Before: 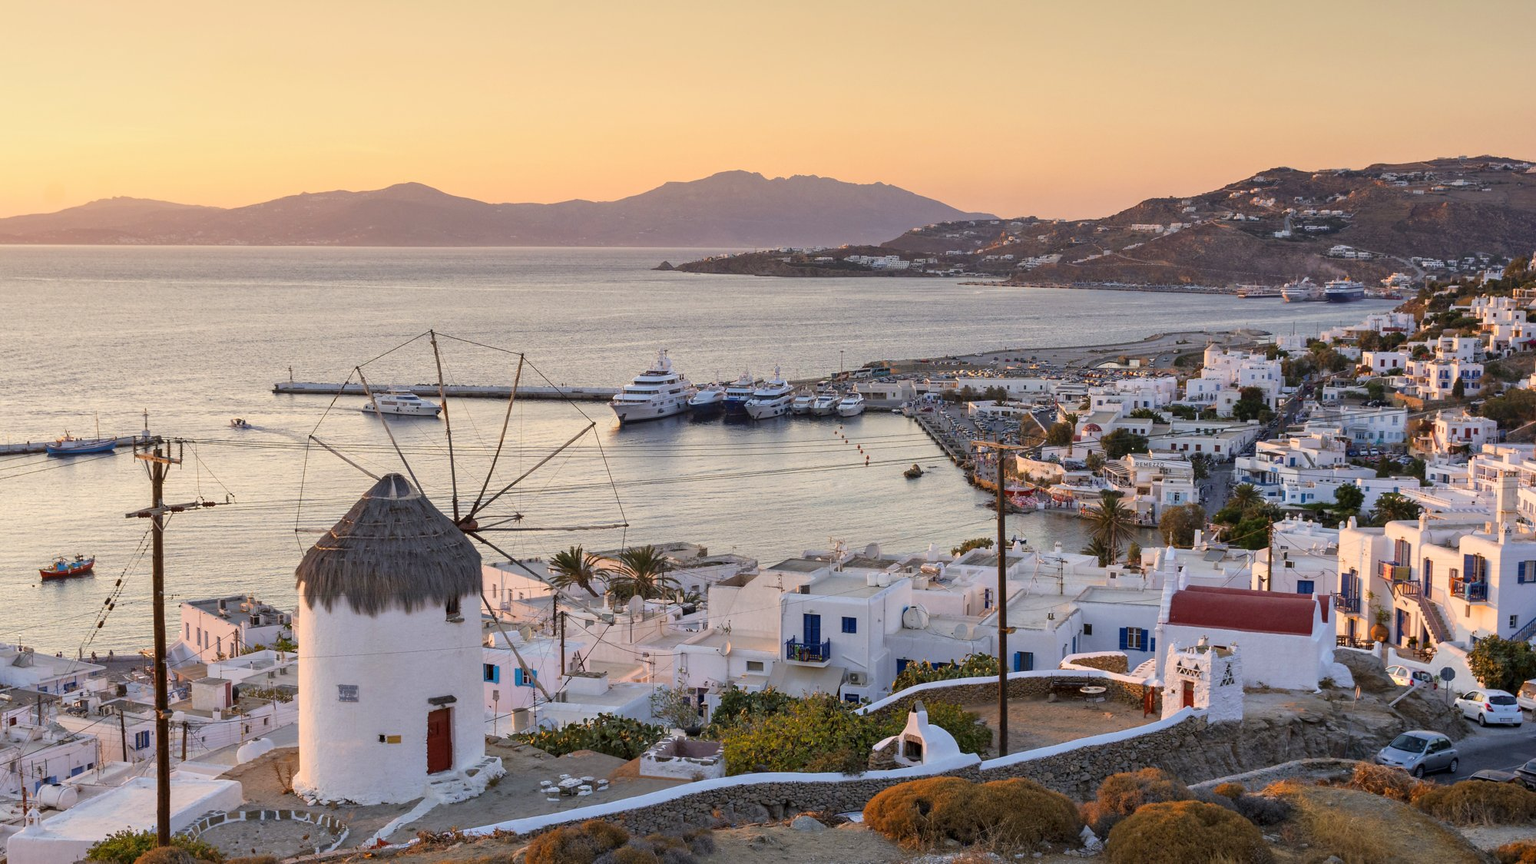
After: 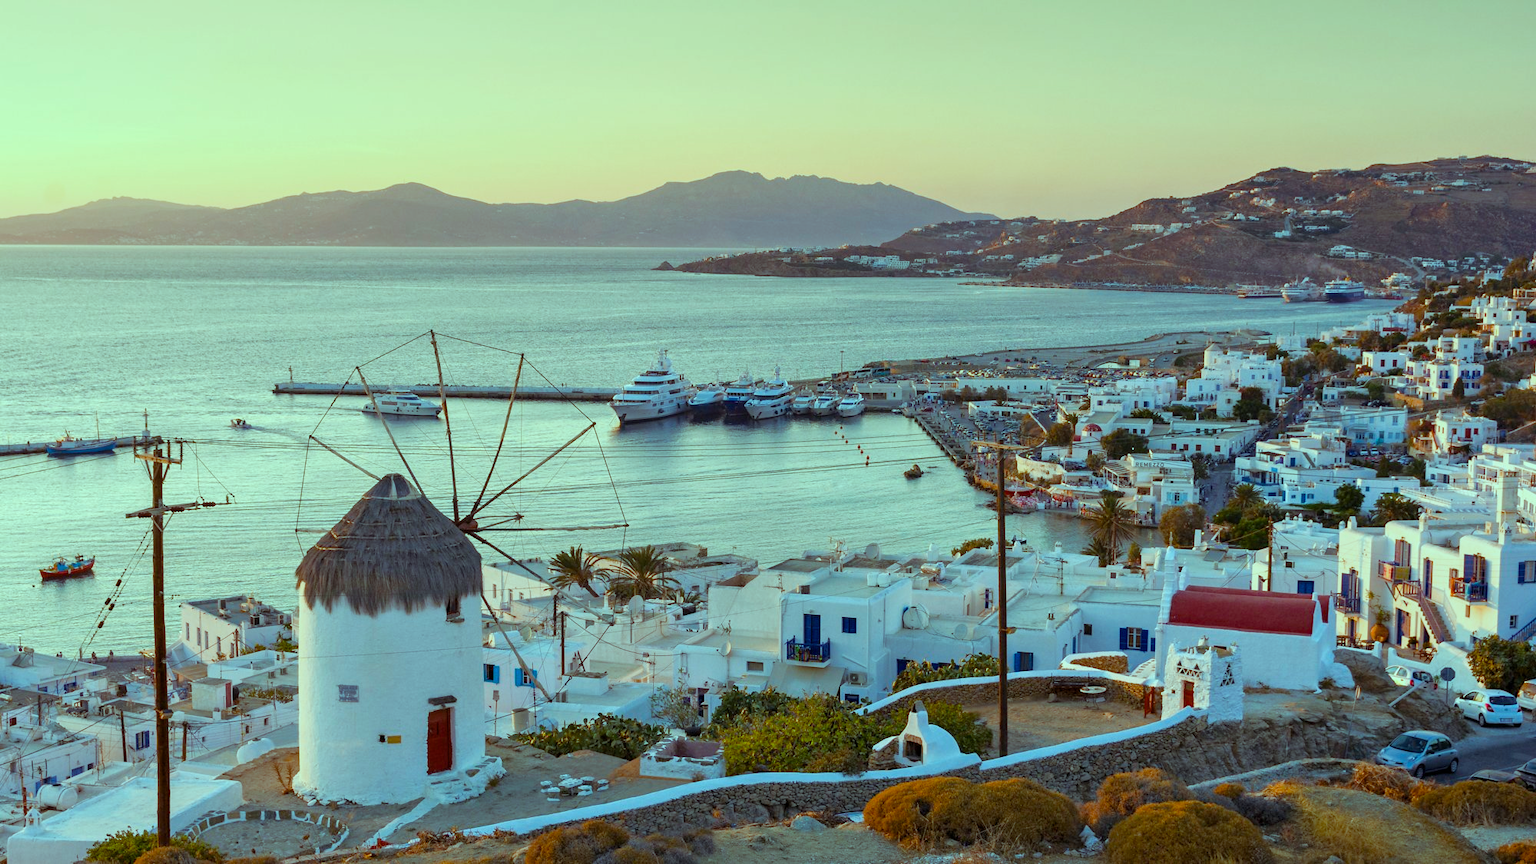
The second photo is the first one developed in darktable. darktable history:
color balance rgb: highlights gain › chroma 7.473%, highlights gain › hue 187.85°, perceptual saturation grading › global saturation 0.923%, perceptual saturation grading › highlights -17.744%, perceptual saturation grading › mid-tones 32.443%, perceptual saturation grading › shadows 50.445%
